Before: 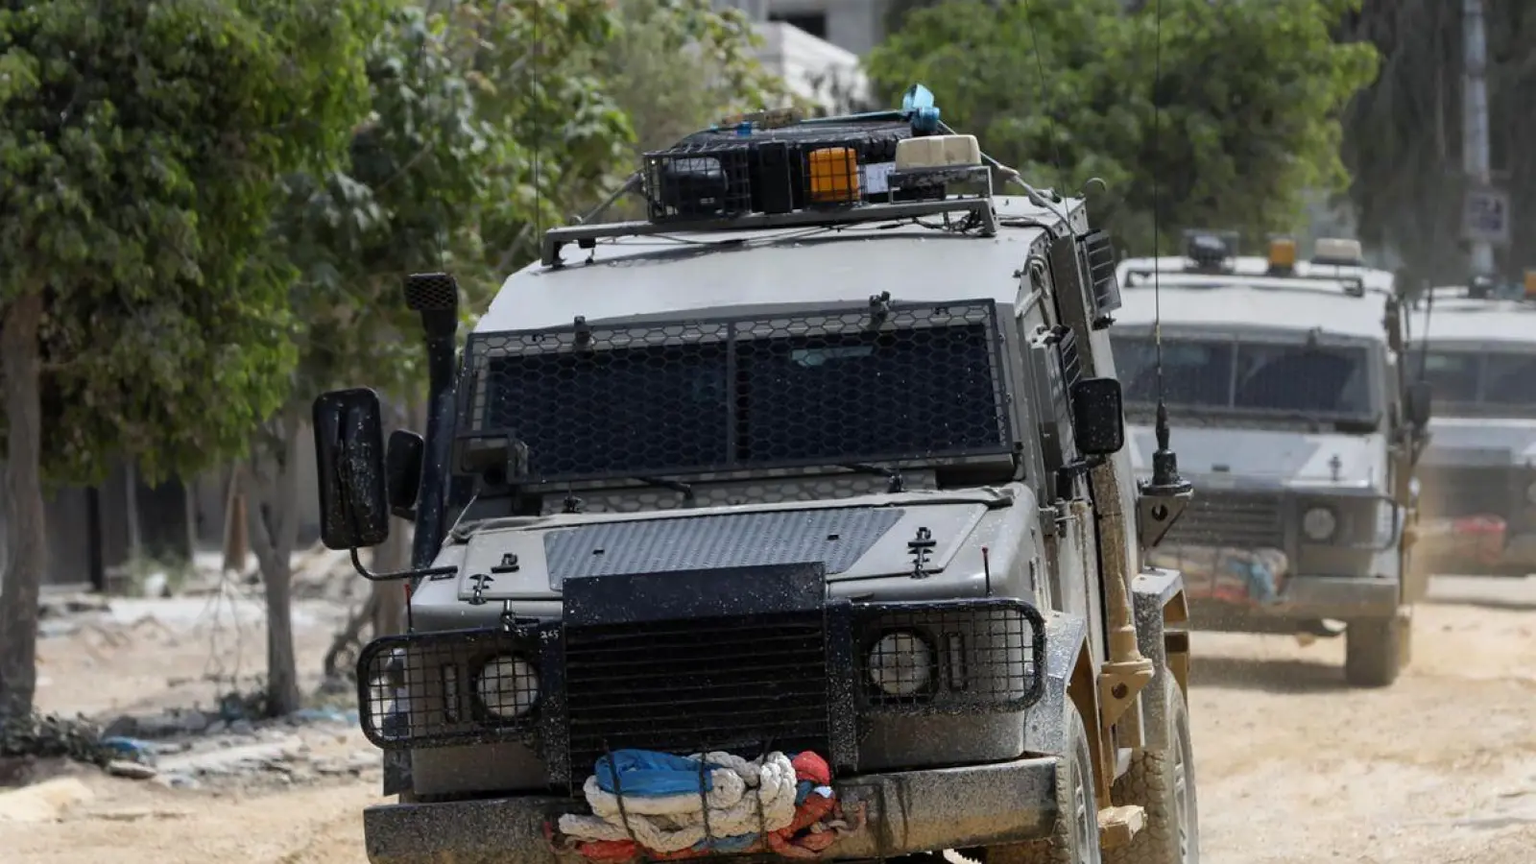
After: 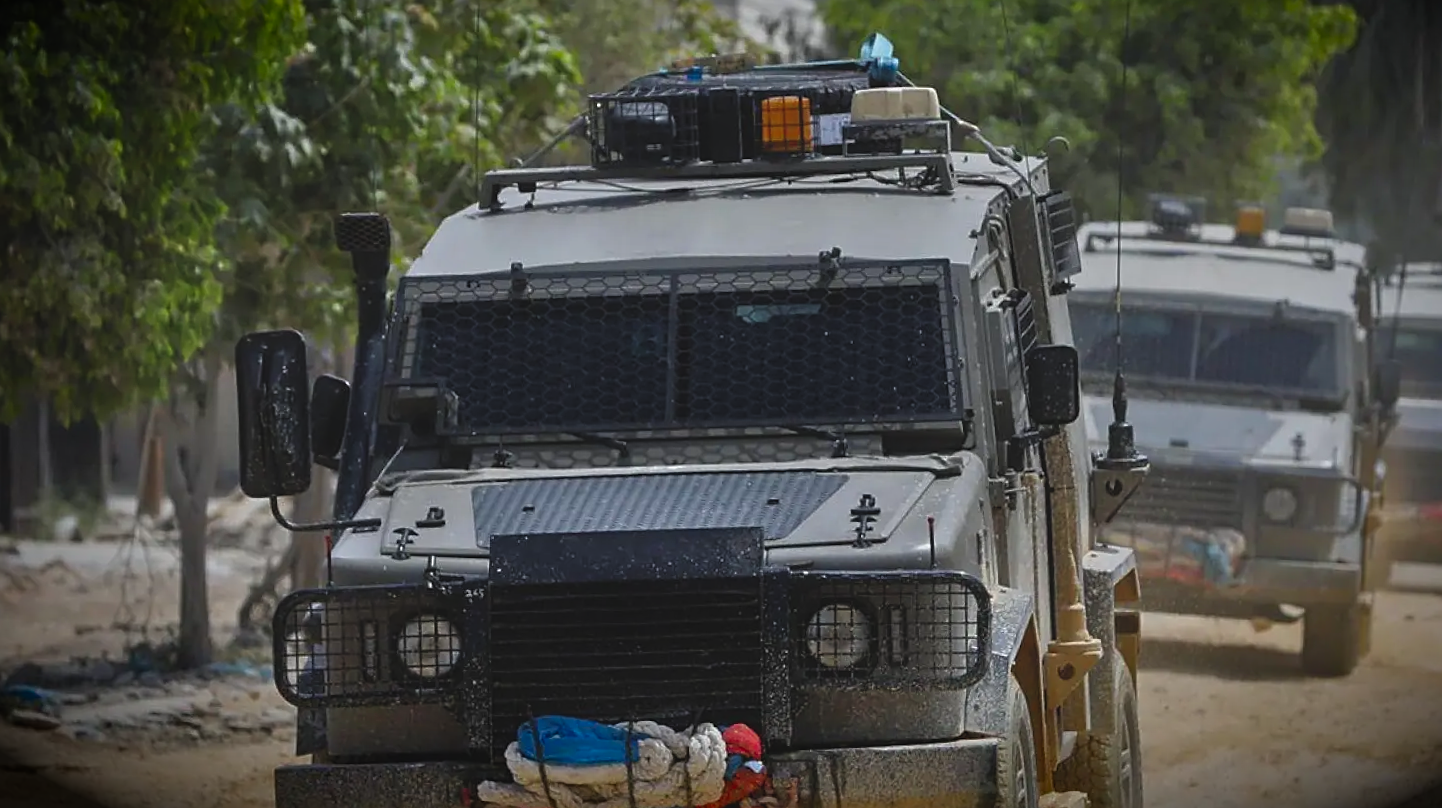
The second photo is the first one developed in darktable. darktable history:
sharpen: on, module defaults
crop and rotate: angle -1.9°, left 3.166%, top 4.164%, right 1.45%, bottom 0.752%
vignetting: fall-off radius 60.32%, brightness -0.986, saturation 0.5, center (0.039, -0.083), automatic ratio true
tone equalizer: -7 EV 0.156 EV, -6 EV 0.573 EV, -5 EV 1.14 EV, -4 EV 1.33 EV, -3 EV 1.15 EV, -2 EV 0.6 EV, -1 EV 0.153 EV
exposure: black level correction -0.015, exposure -0.504 EV, compensate highlight preservation false
contrast brightness saturation: contrast 0.069, brightness -0.15, saturation 0.105
